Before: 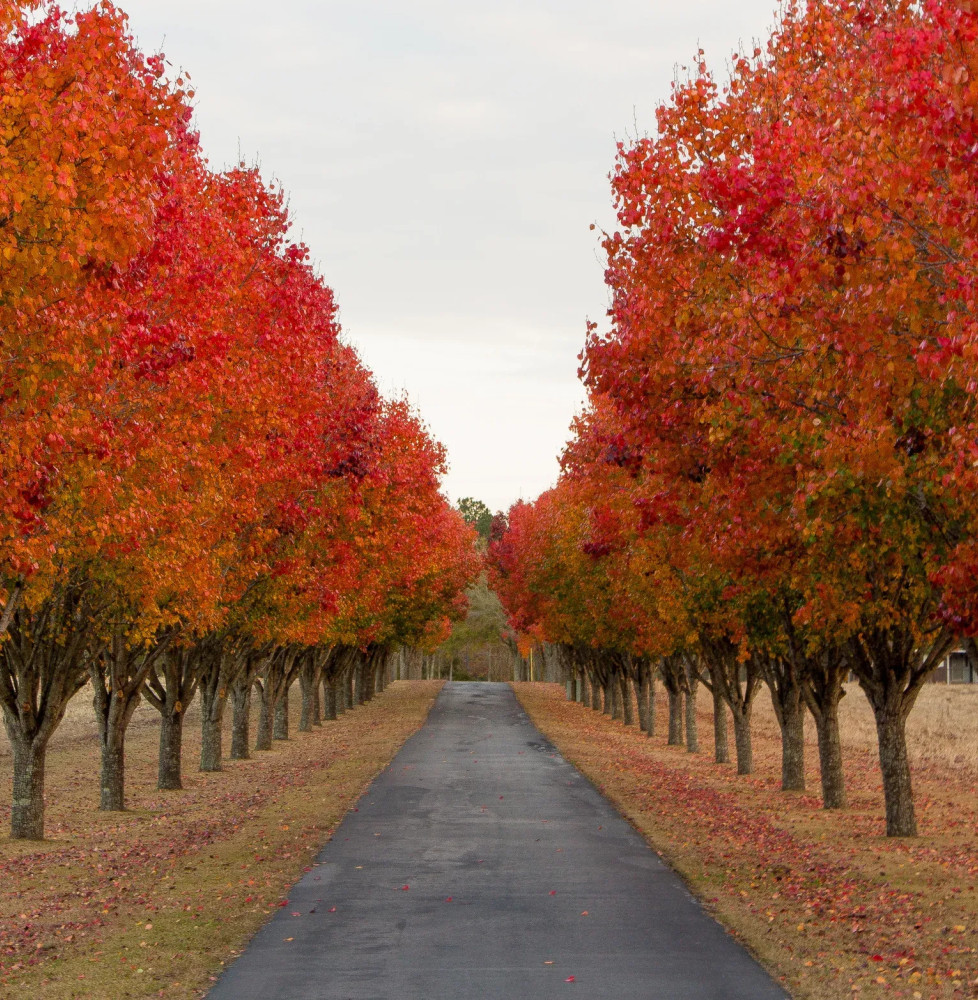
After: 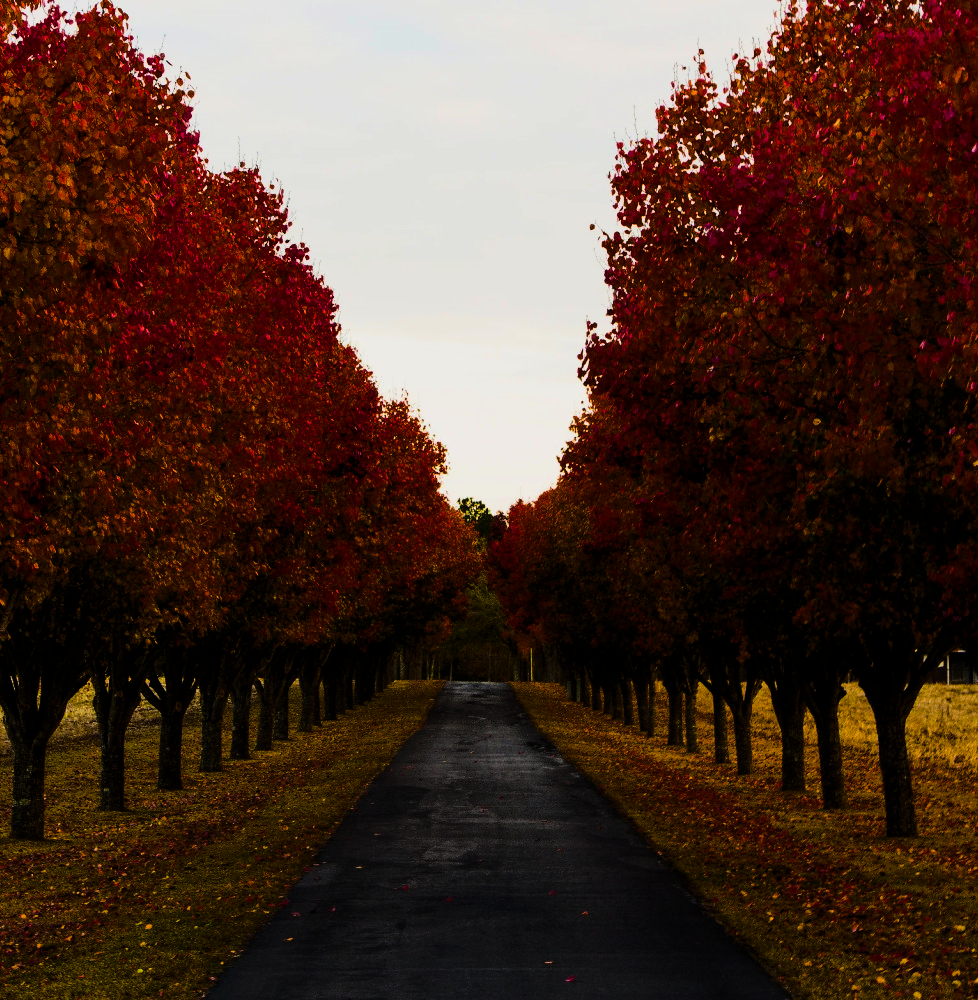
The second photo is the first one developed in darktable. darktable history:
filmic rgb: black relative exposure -5 EV, white relative exposure 3.5 EV, hardness 3.19, contrast 1.4, highlights saturation mix -30%
color balance rgb: linear chroma grading › global chroma 40.15%, perceptual saturation grading › global saturation 60.58%, perceptual saturation grading › highlights 20.44%, perceptual saturation grading › shadows -50.36%, perceptual brilliance grading › highlights 2.19%, perceptual brilliance grading › mid-tones -50.36%, perceptual brilliance grading › shadows -50.36%
